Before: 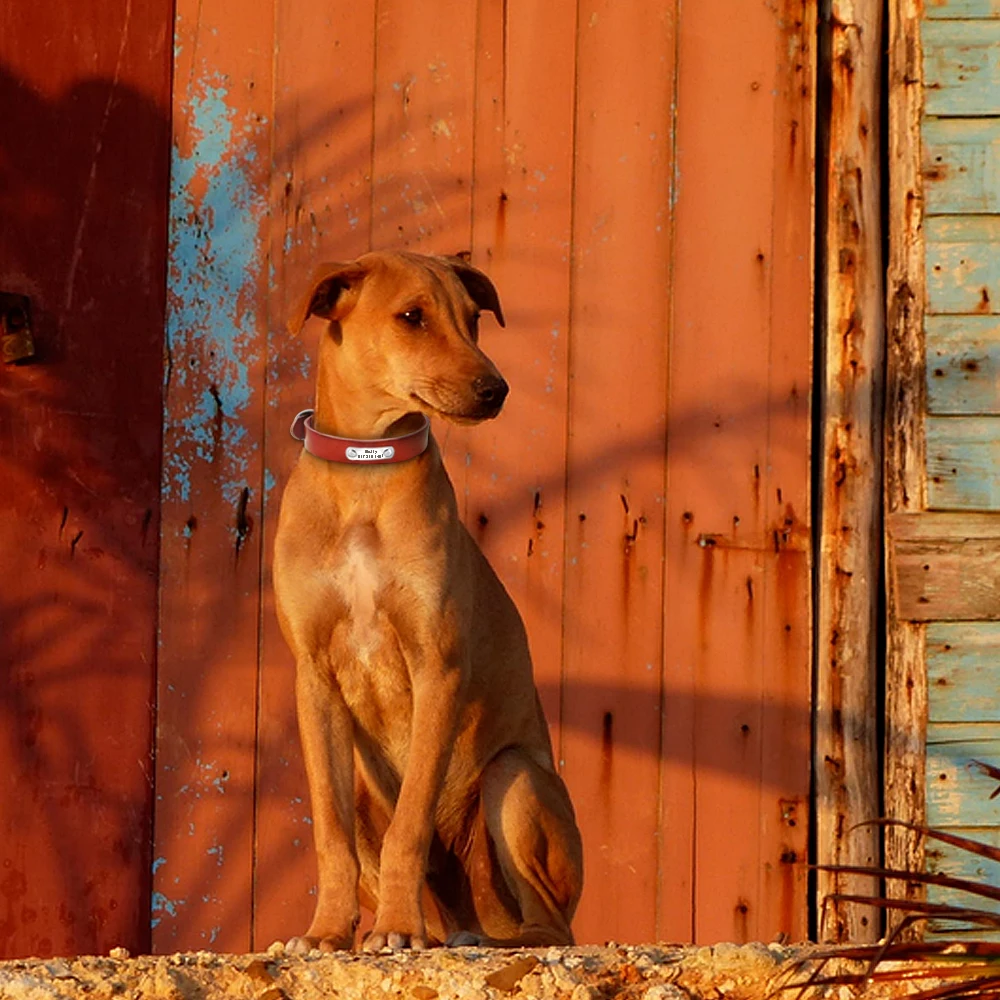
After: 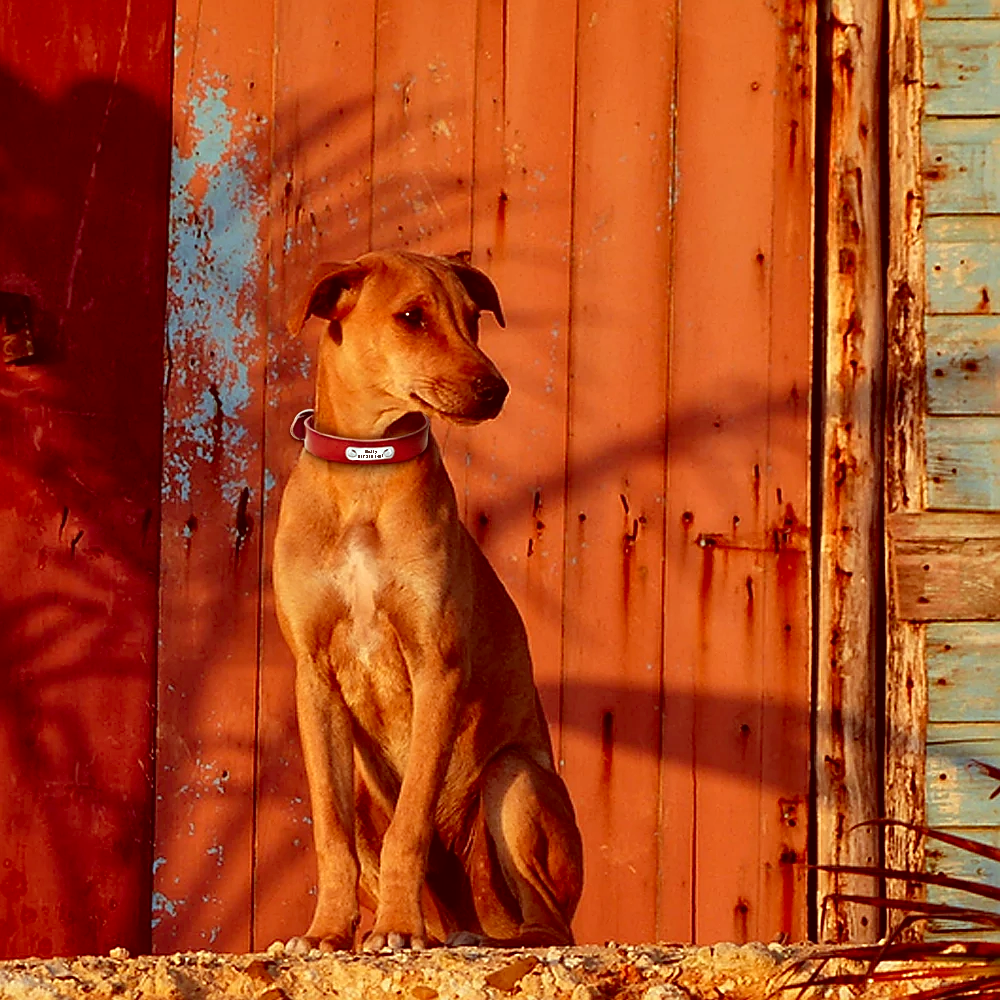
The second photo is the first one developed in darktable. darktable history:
color correction: highlights a* -7.09, highlights b* -0.202, shadows a* 20.71, shadows b* 11.29
local contrast: mode bilateral grid, contrast 19, coarseness 49, detail 130%, midtone range 0.2
shadows and highlights: shadows 36.92, highlights -27.51, soften with gaussian
sharpen: on, module defaults
